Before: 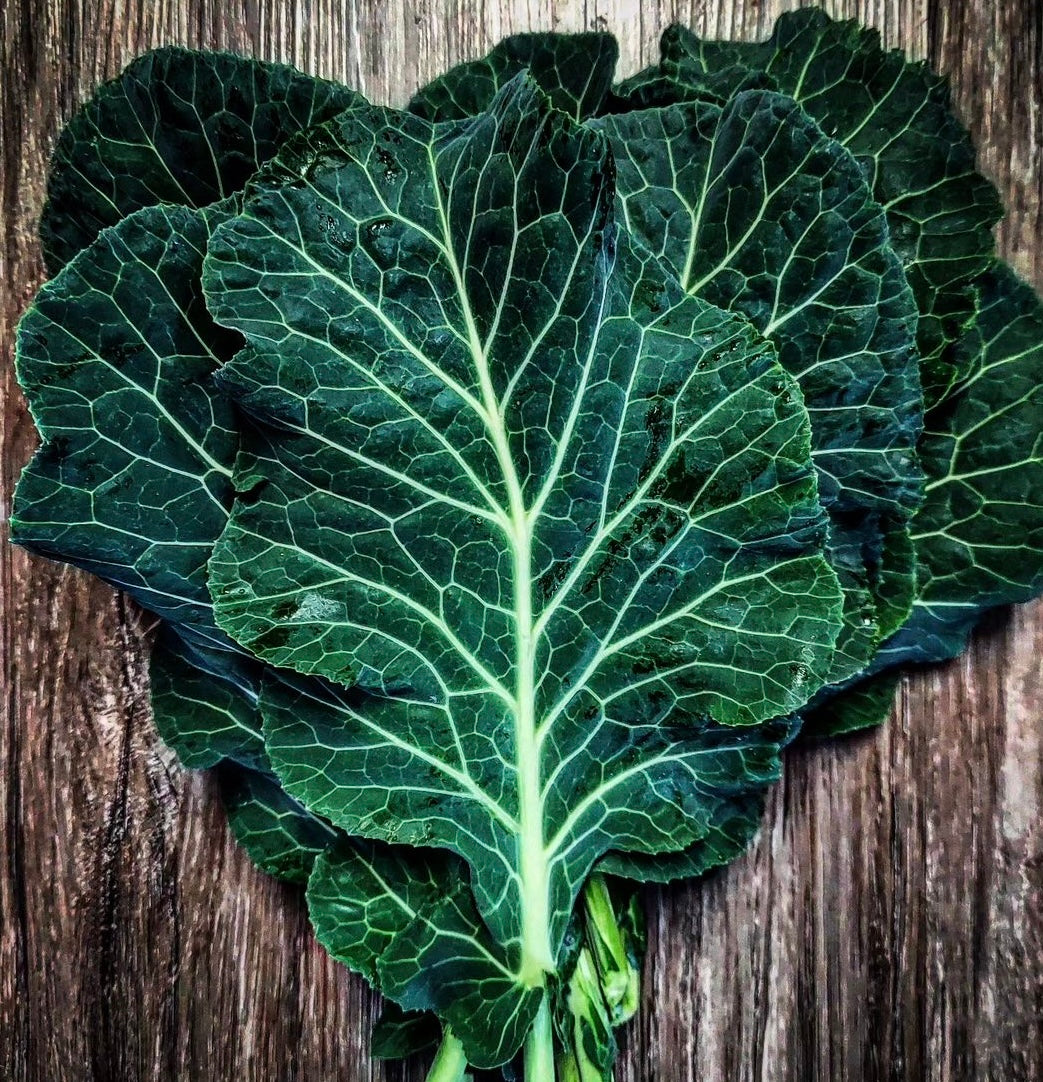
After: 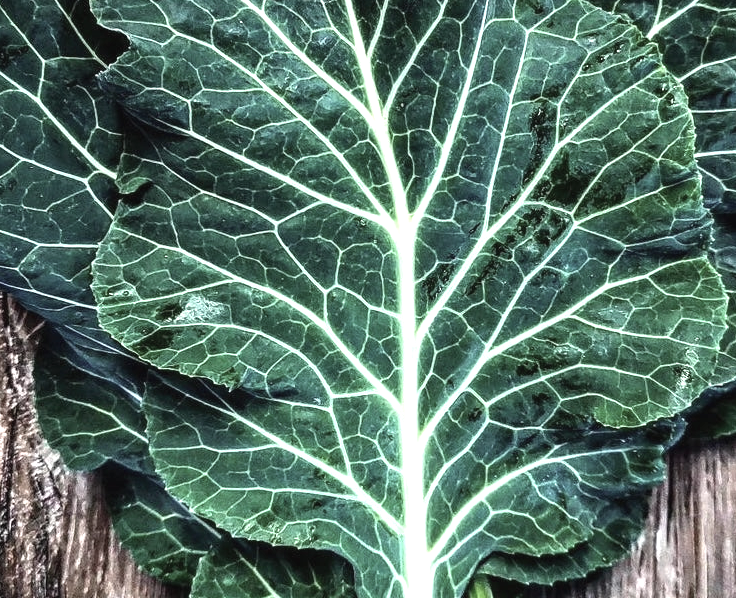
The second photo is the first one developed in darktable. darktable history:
exposure: black level correction 0, exposure 1 EV, compensate exposure bias true, compensate highlight preservation false
contrast brightness saturation: contrast -0.05, saturation -0.41
crop: left 11.123%, top 27.61%, right 18.3%, bottom 17.034%
